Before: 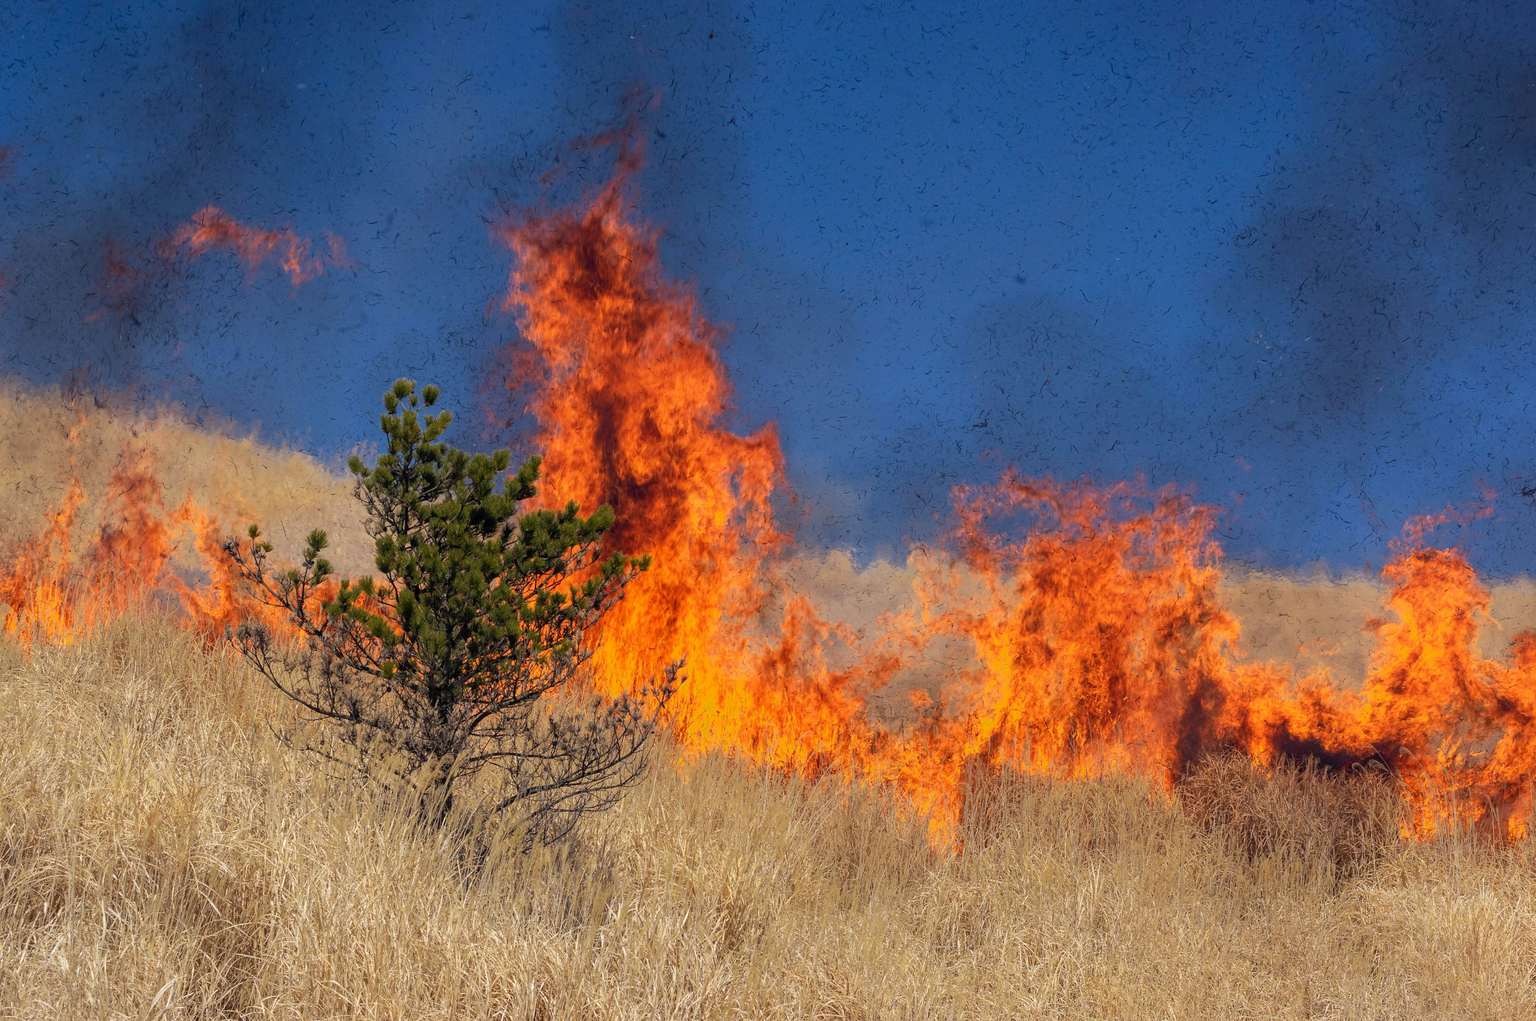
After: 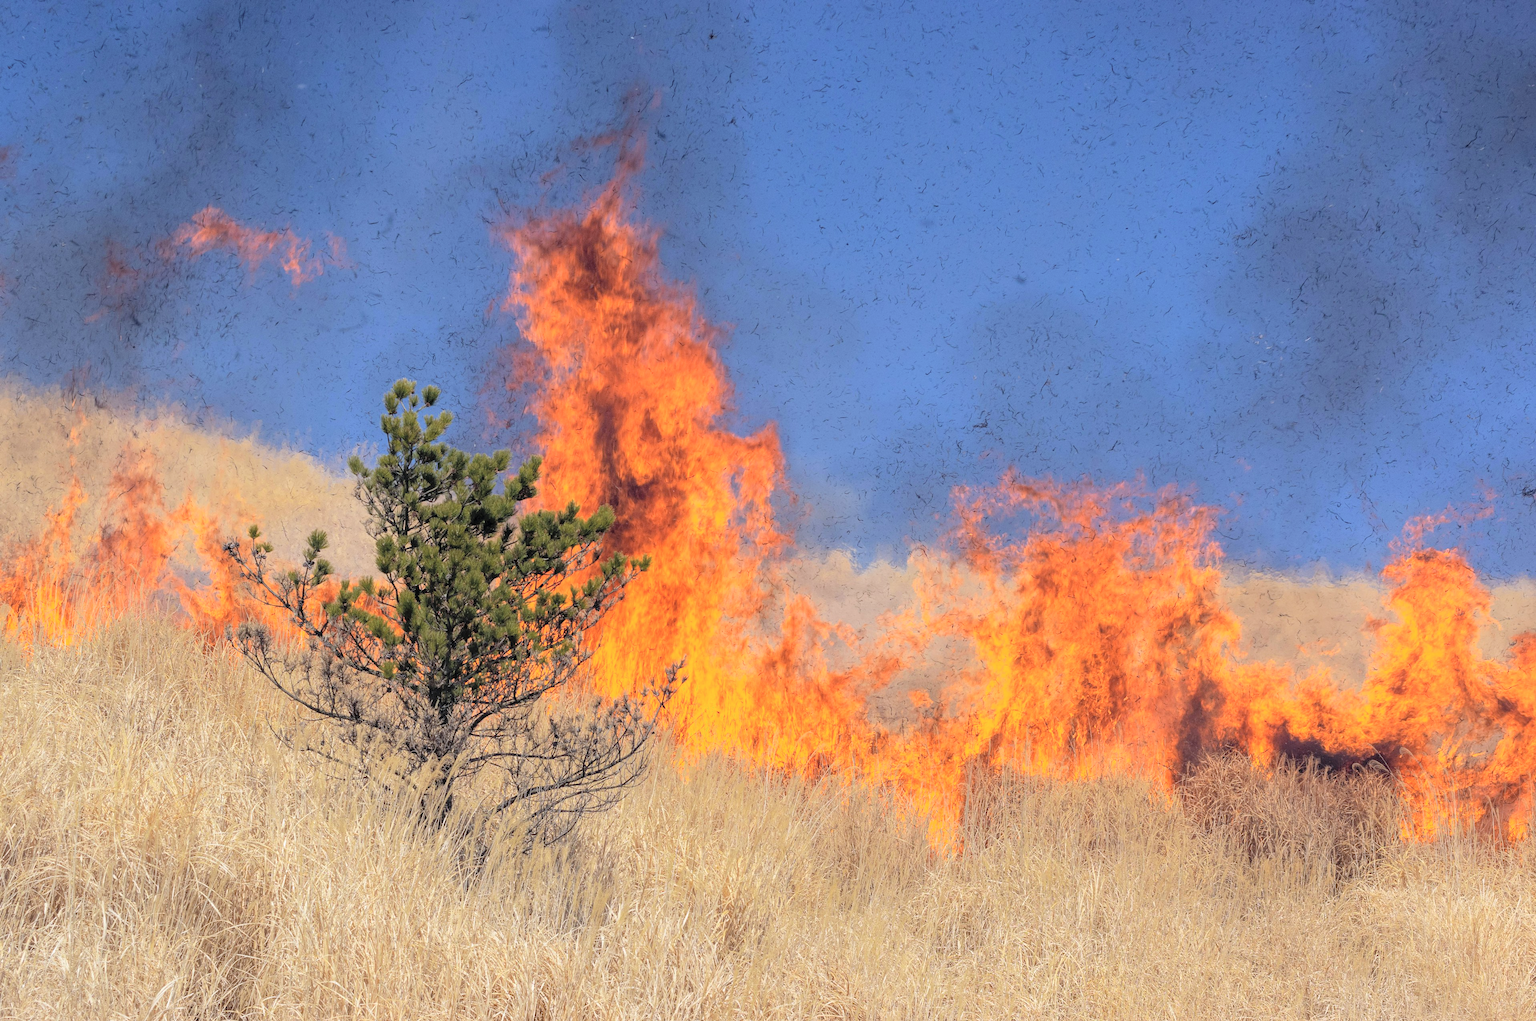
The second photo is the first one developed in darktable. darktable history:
global tonemap: drago (0.7, 100)
white balance: red 0.98, blue 1.034
